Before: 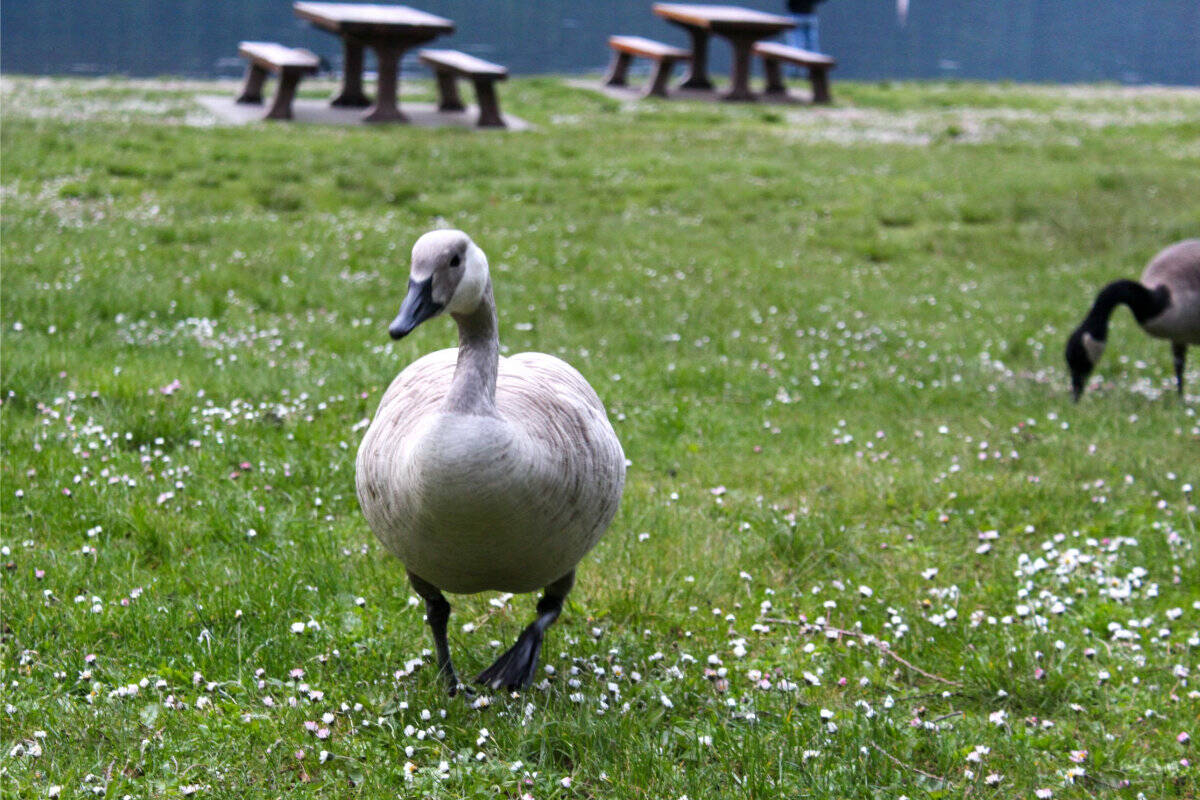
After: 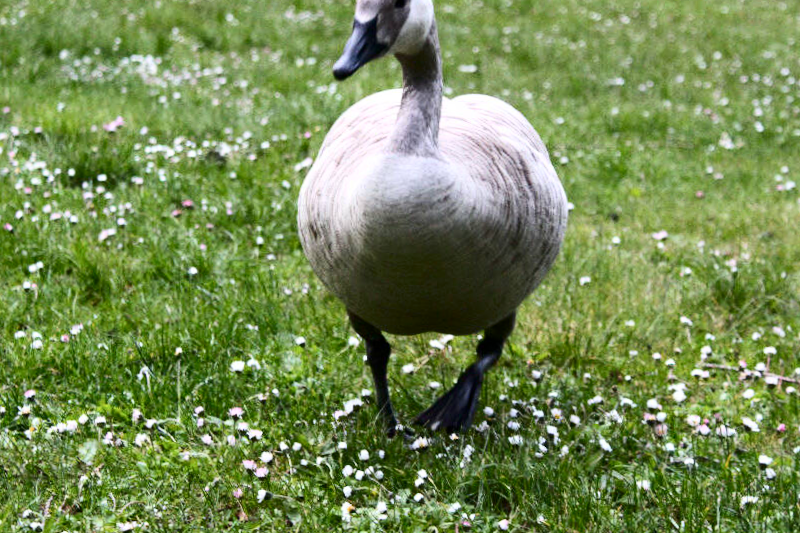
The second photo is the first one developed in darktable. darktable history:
crop and rotate: angle -0.82°, left 3.85%, top 31.828%, right 27.992%
contrast brightness saturation: contrast 0.28
